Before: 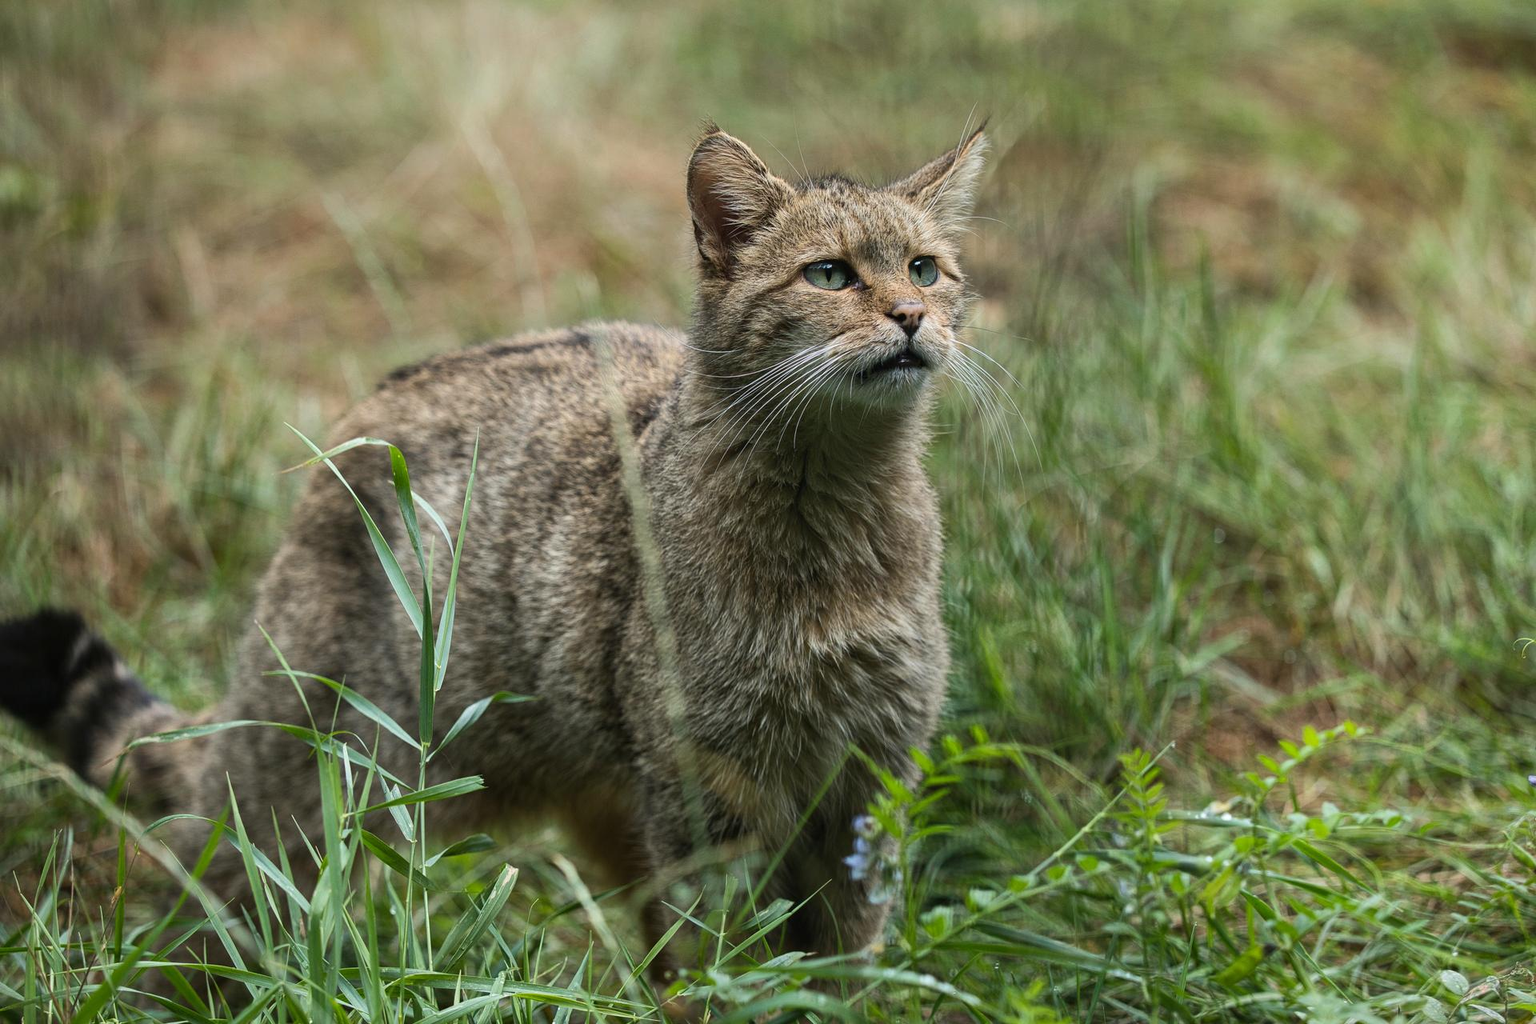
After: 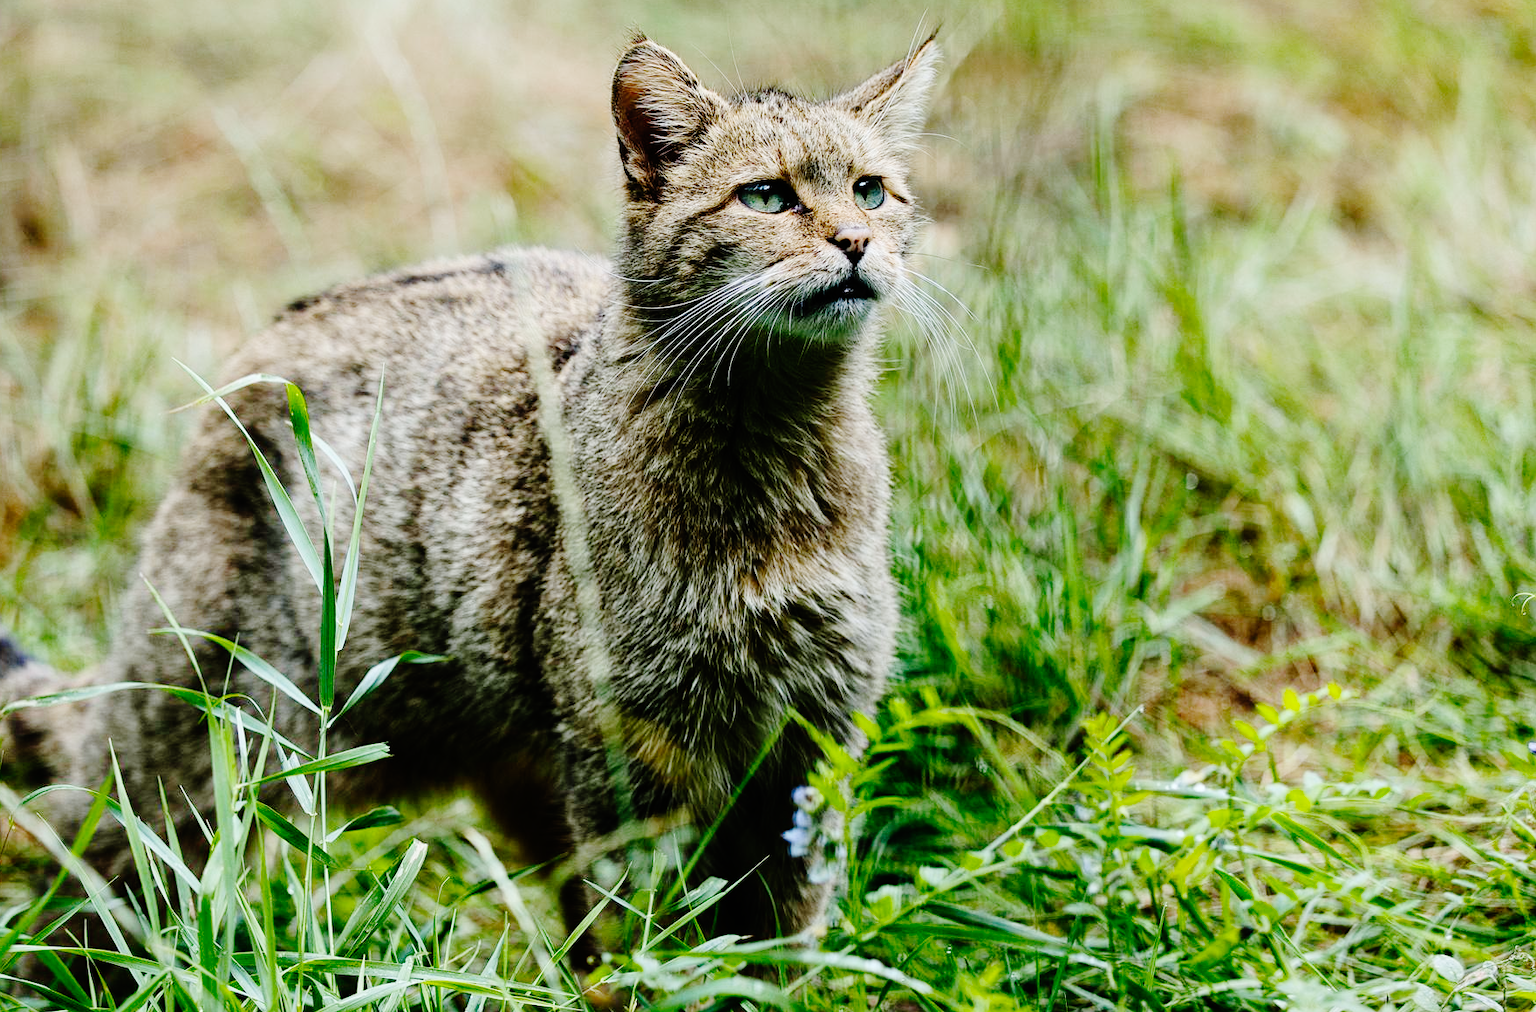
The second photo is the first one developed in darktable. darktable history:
base curve: curves: ch0 [(0, 0) (0.036, 0.01) (0.123, 0.254) (0.258, 0.504) (0.507, 0.748) (1, 1)], preserve colors none
crop and rotate: left 8.262%, top 9.226%
white balance: red 0.967, blue 1.049
